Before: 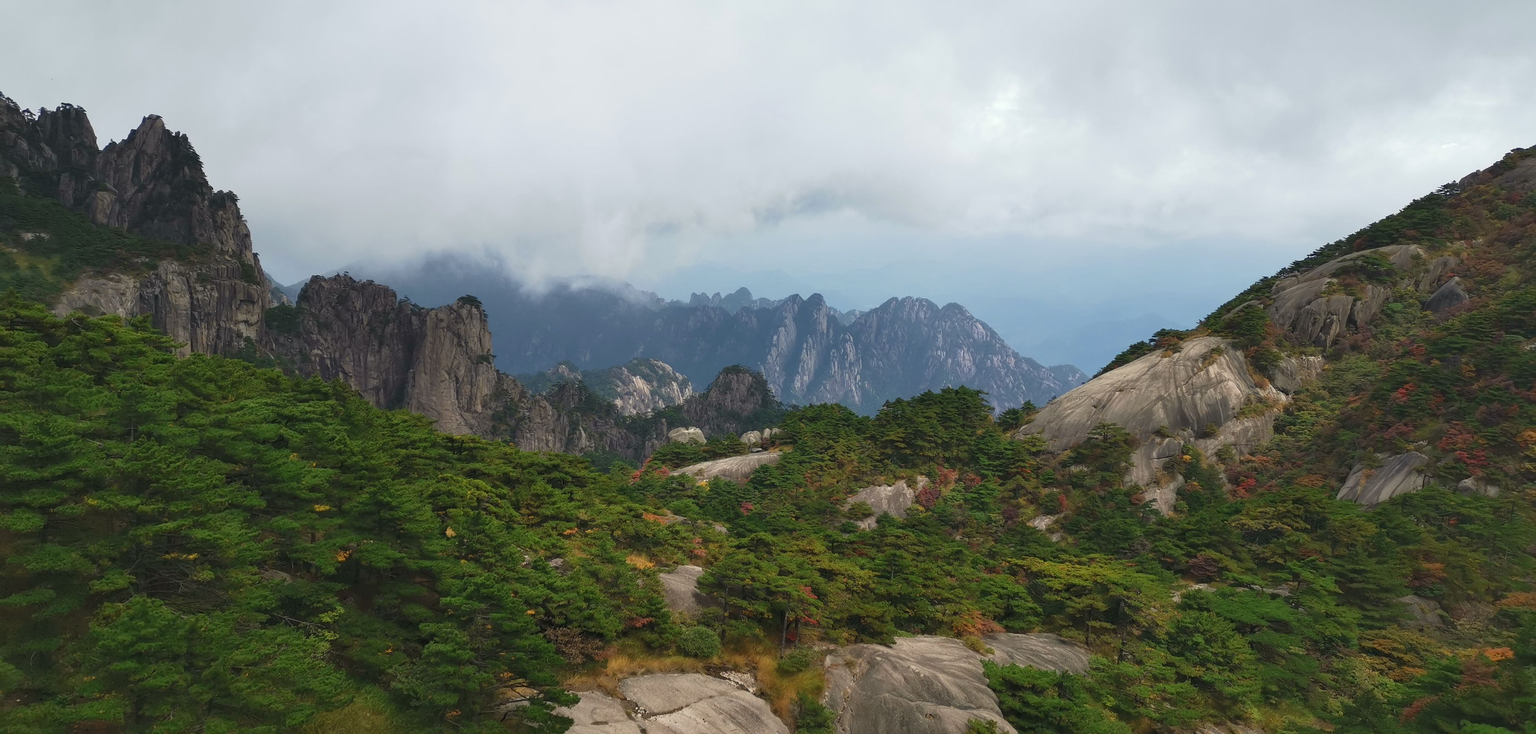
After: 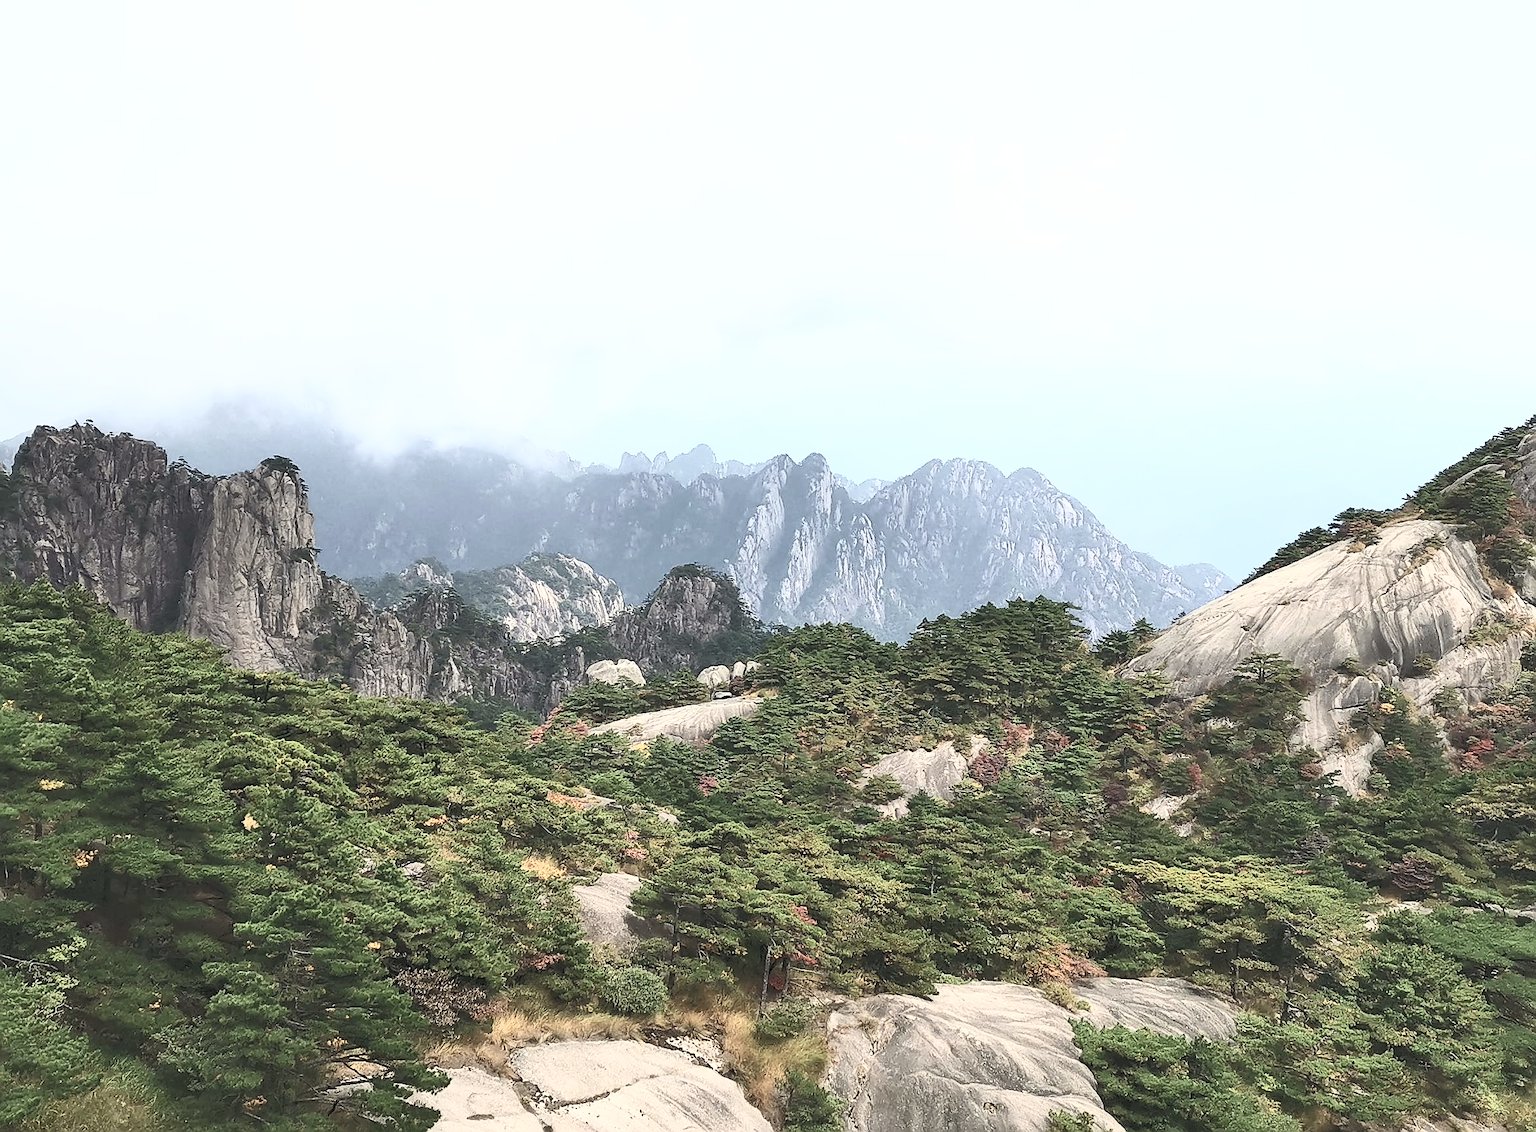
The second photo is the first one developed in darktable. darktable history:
exposure: exposure 0.524 EV, compensate highlight preservation false
contrast brightness saturation: contrast 0.565, brightness 0.58, saturation -0.347
sharpen: radius 1.4, amount 1.244, threshold 0.628
crop and rotate: left 18.795%, right 16.403%
